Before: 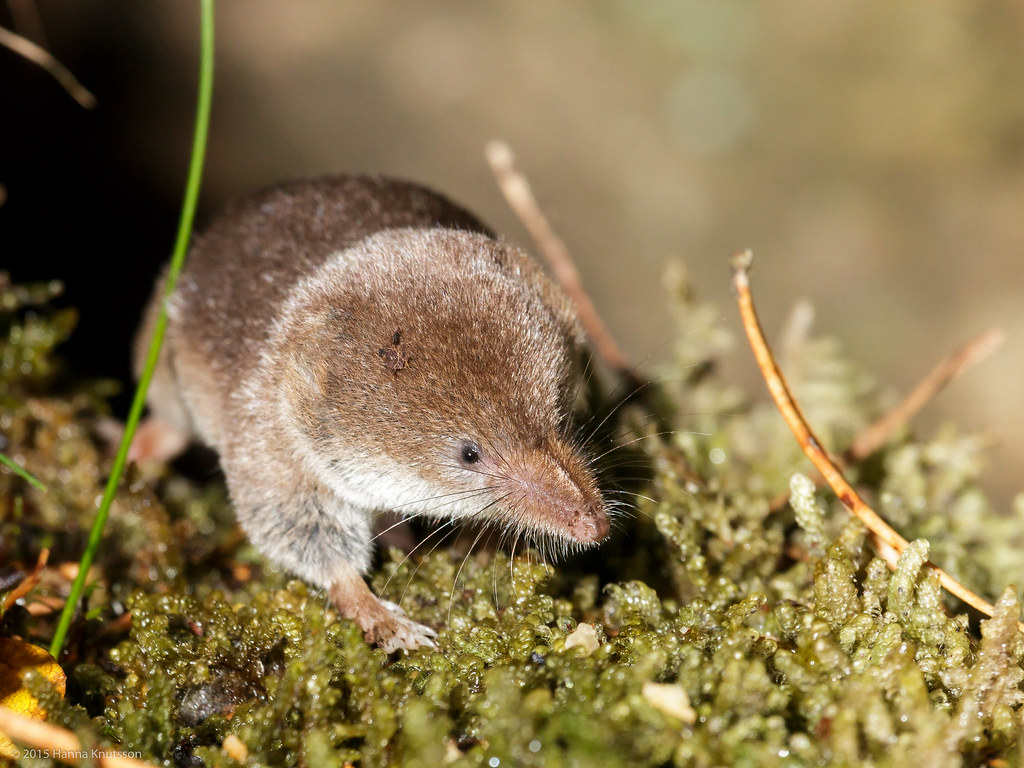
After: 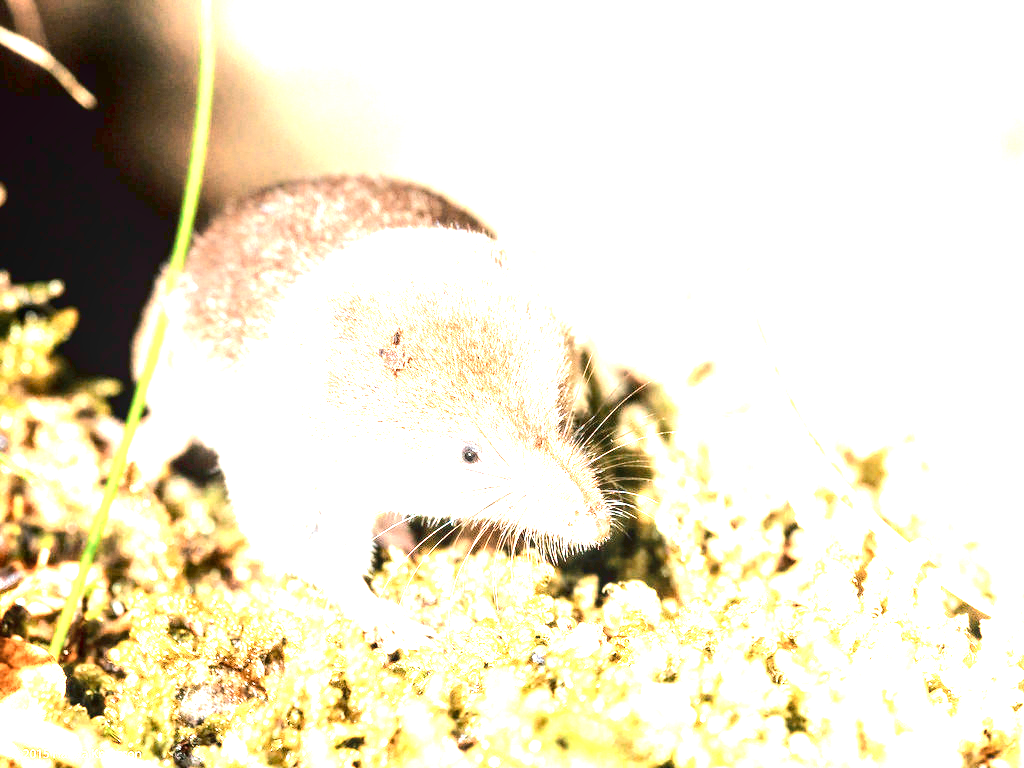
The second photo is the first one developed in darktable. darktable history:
local contrast: on, module defaults
color zones: curves: ch0 [(0.018, 0.548) (0.197, 0.654) (0.425, 0.447) (0.605, 0.658) (0.732, 0.579)]; ch1 [(0.105, 0.531) (0.224, 0.531) (0.386, 0.39) (0.618, 0.456) (0.732, 0.456) (0.956, 0.421)]; ch2 [(0.039, 0.583) (0.215, 0.465) (0.399, 0.544) (0.465, 0.548) (0.614, 0.447) (0.724, 0.43) (0.882, 0.623) (0.956, 0.632)]
tone curve: curves: ch0 [(0, 0) (0.003, 0.015) (0.011, 0.021) (0.025, 0.032) (0.044, 0.046) (0.069, 0.062) (0.1, 0.08) (0.136, 0.117) (0.177, 0.165) (0.224, 0.221) (0.277, 0.298) (0.335, 0.385) (0.399, 0.469) (0.468, 0.558) (0.543, 0.637) (0.623, 0.708) (0.709, 0.771) (0.801, 0.84) (0.898, 0.907) (1, 1)], color space Lab, linked channels, preserve colors none
exposure: black level correction 0.001, exposure 2.619 EV, compensate highlight preservation false
